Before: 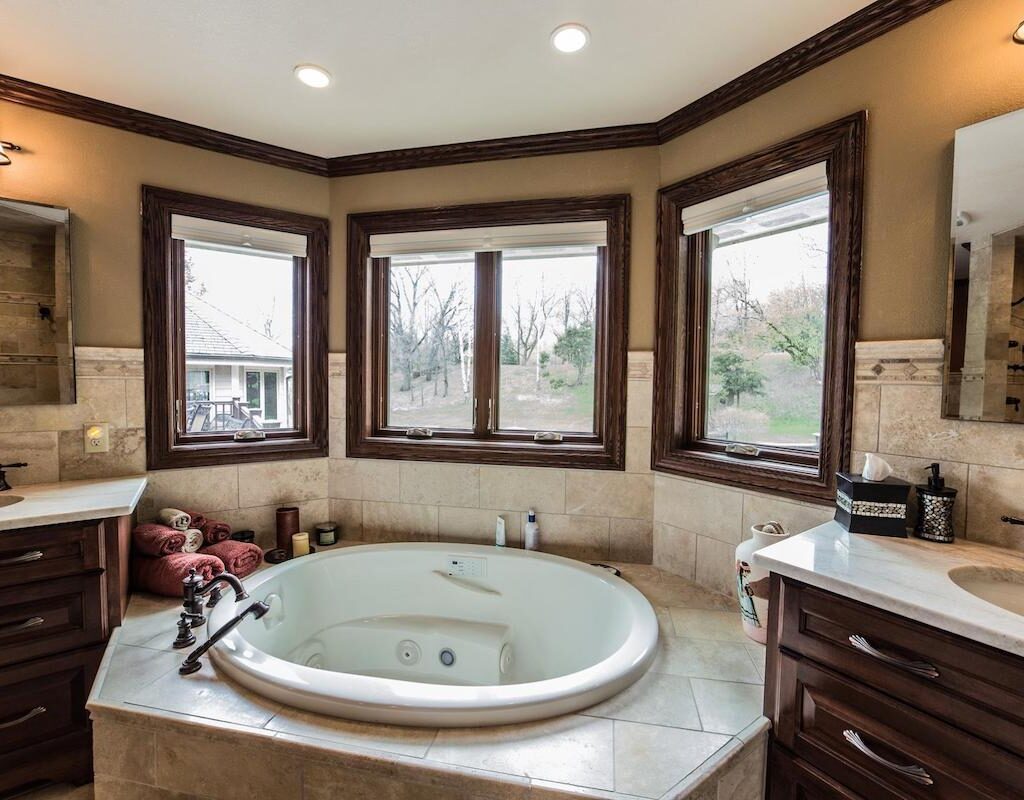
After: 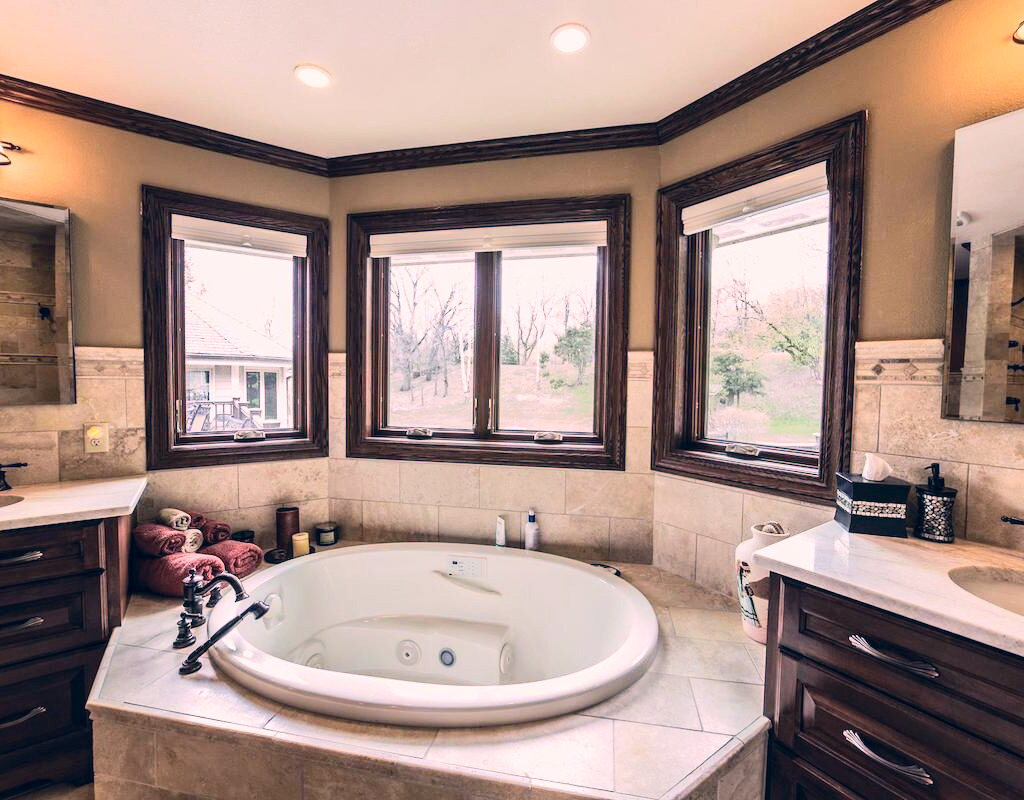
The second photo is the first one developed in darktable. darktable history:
color correction: highlights a* 13.71, highlights b* 5.78, shadows a* -5.3, shadows b* -15.37, saturation 0.866
contrast brightness saturation: contrast 0.204, brightness 0.169, saturation 0.221
